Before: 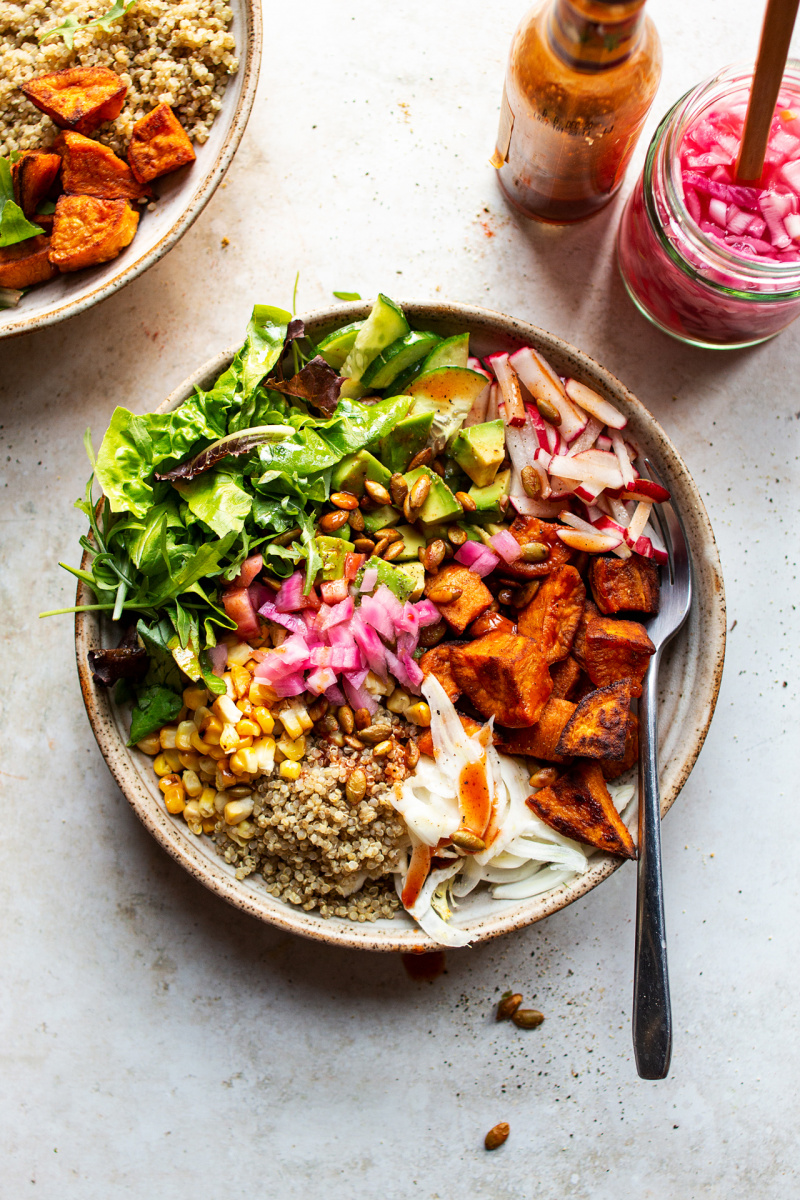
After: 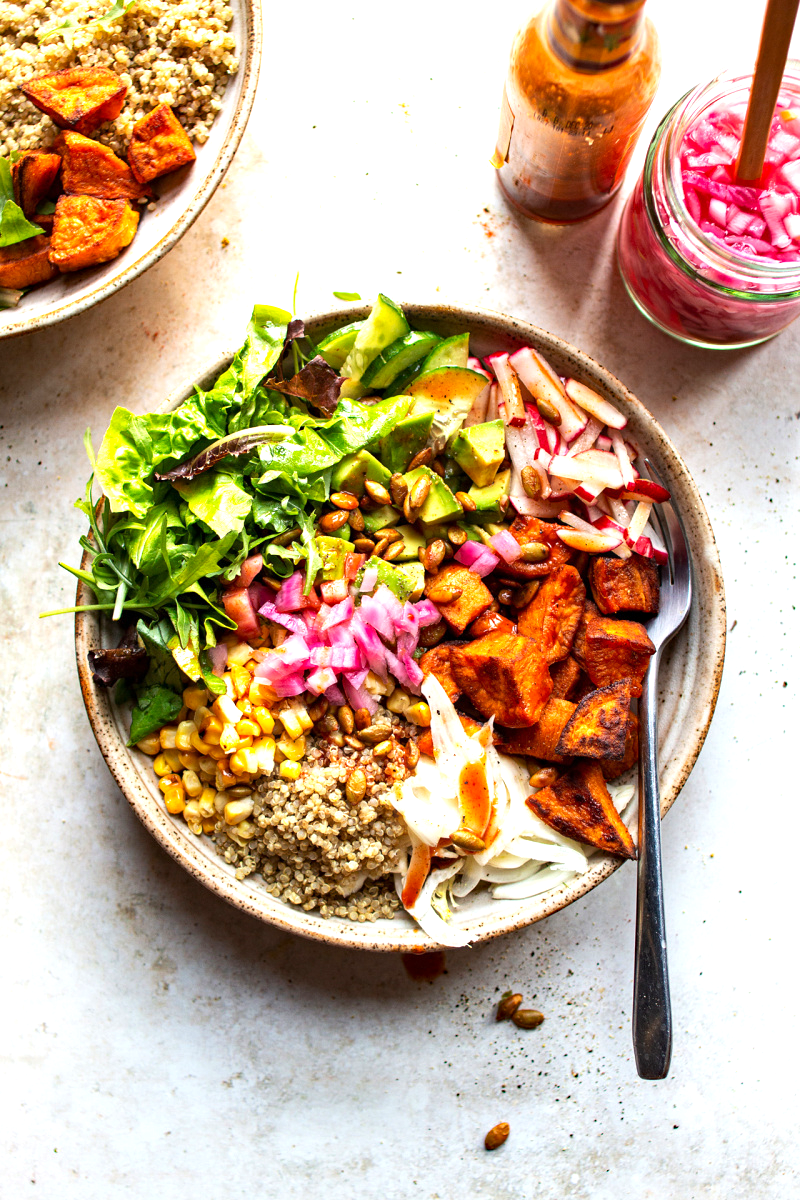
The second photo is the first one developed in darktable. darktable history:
haze removal: compatibility mode true, adaptive false
exposure: exposure 0.6 EV, compensate highlight preservation false
